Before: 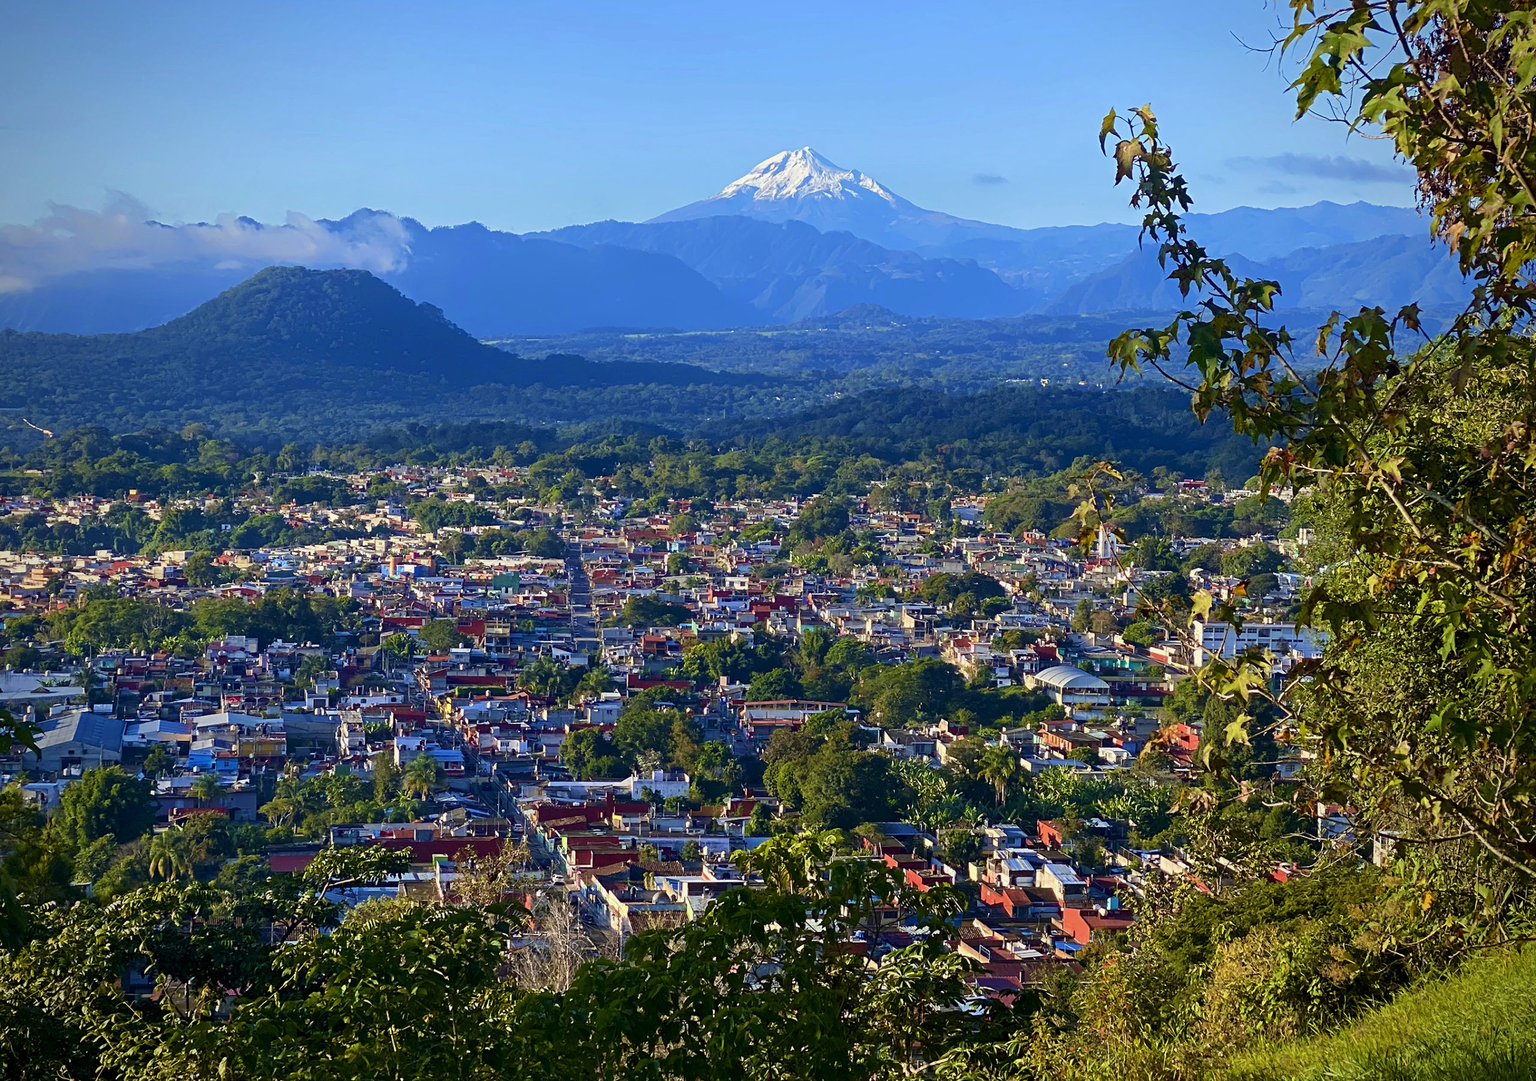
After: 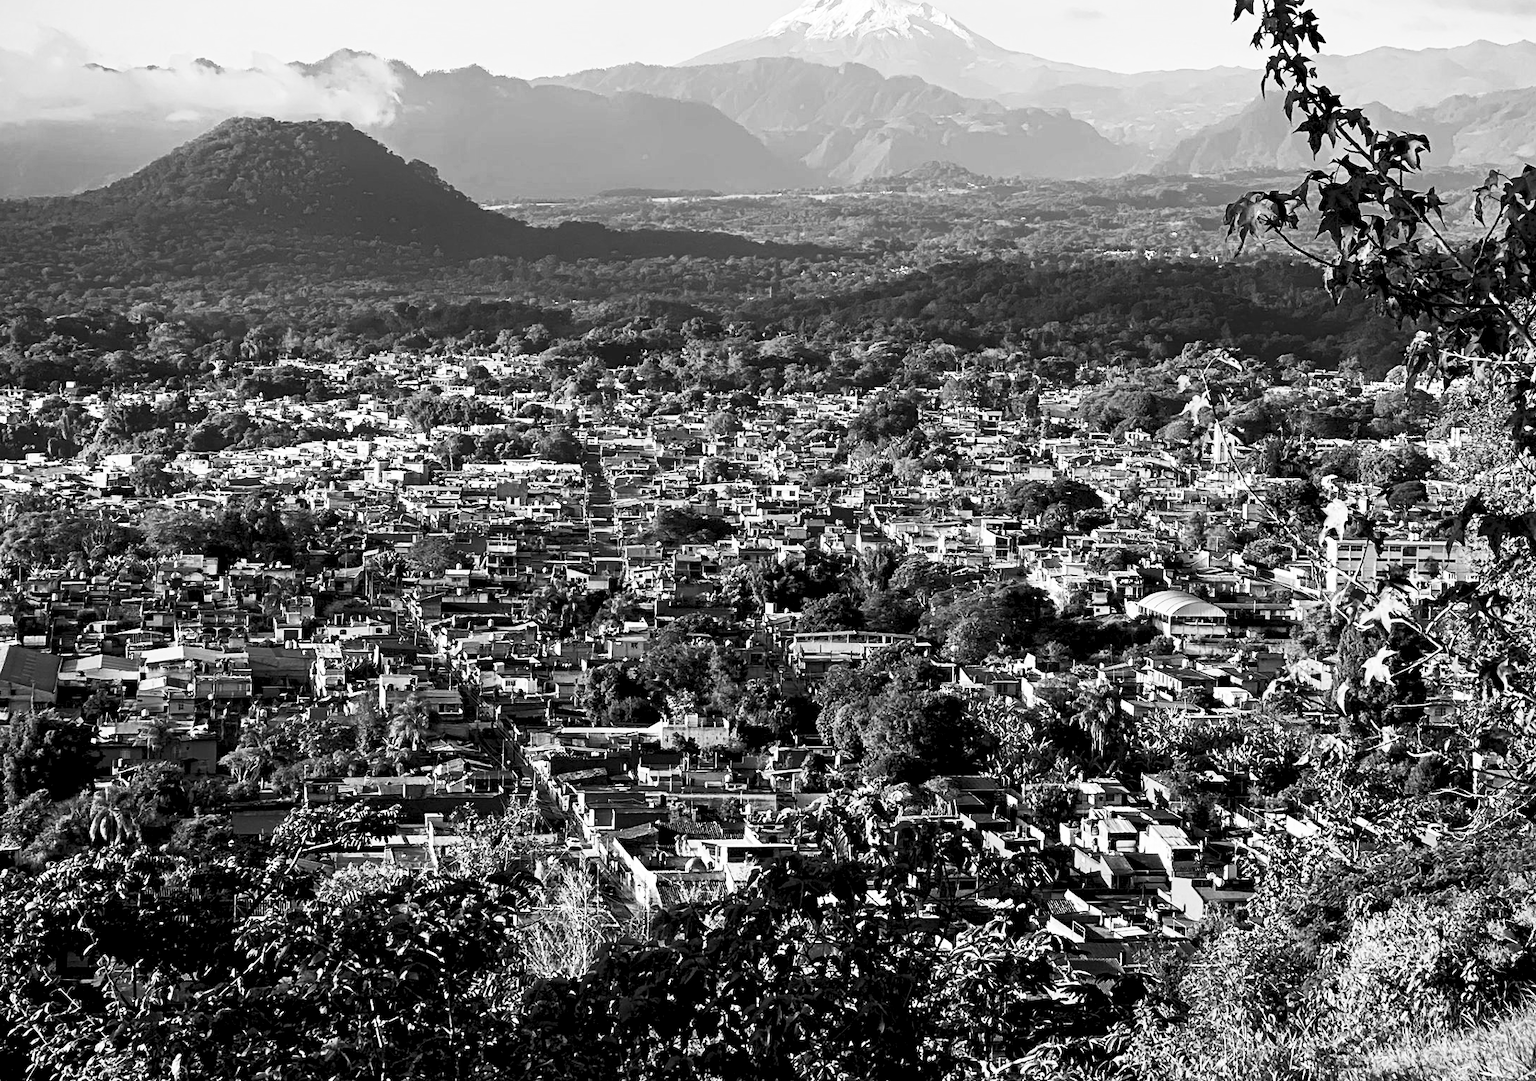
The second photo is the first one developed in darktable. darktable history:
exposure: black level correction 0.009, exposure 0.119 EV, compensate highlight preservation false
crop and rotate: left 4.842%, top 15.51%, right 10.668%
contrast brightness saturation: contrast 0.53, brightness 0.47, saturation -1
